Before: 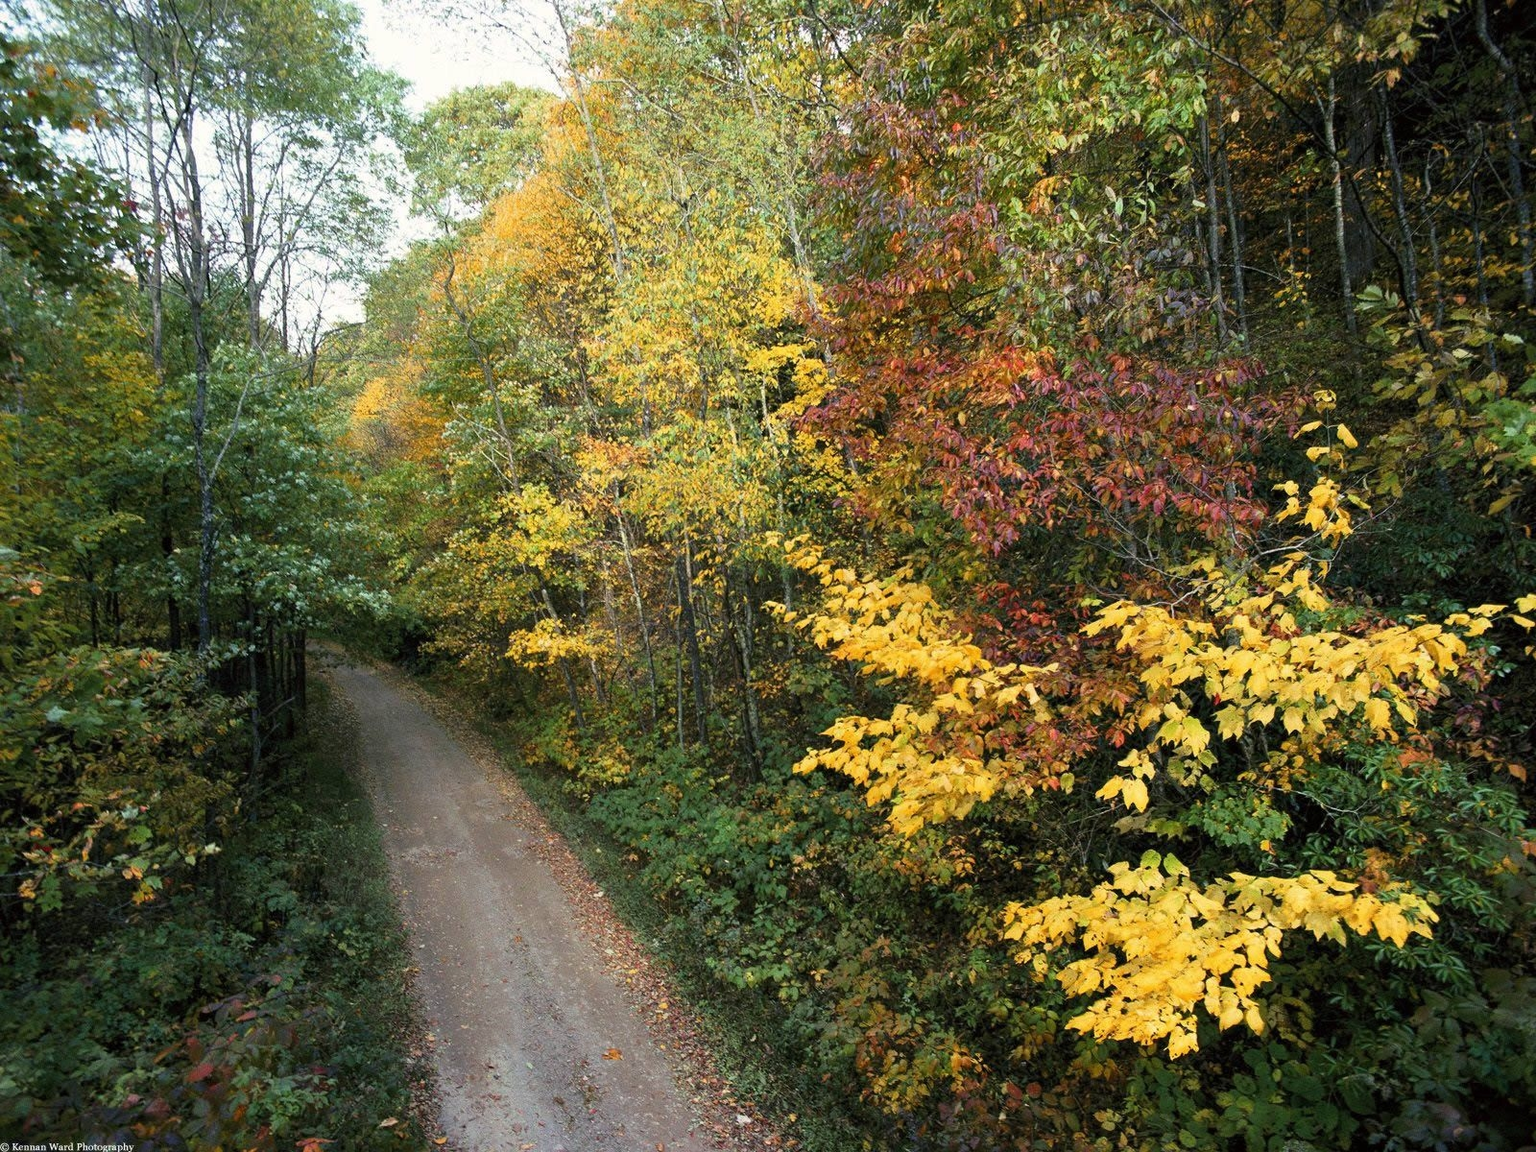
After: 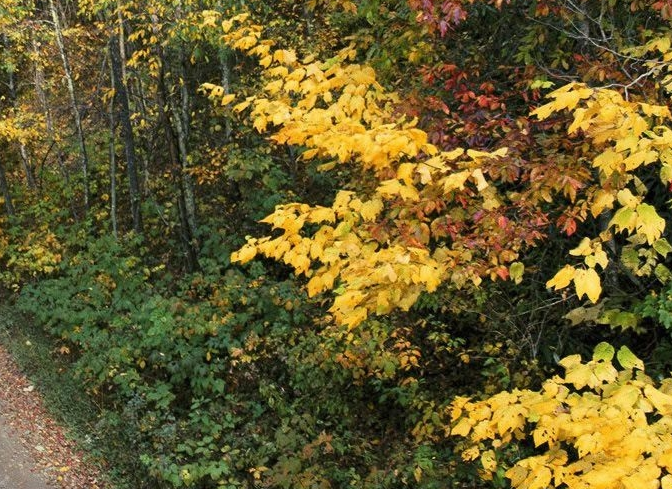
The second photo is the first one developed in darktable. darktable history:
crop: left 37.241%, top 45.312%, right 20.725%, bottom 13.858%
